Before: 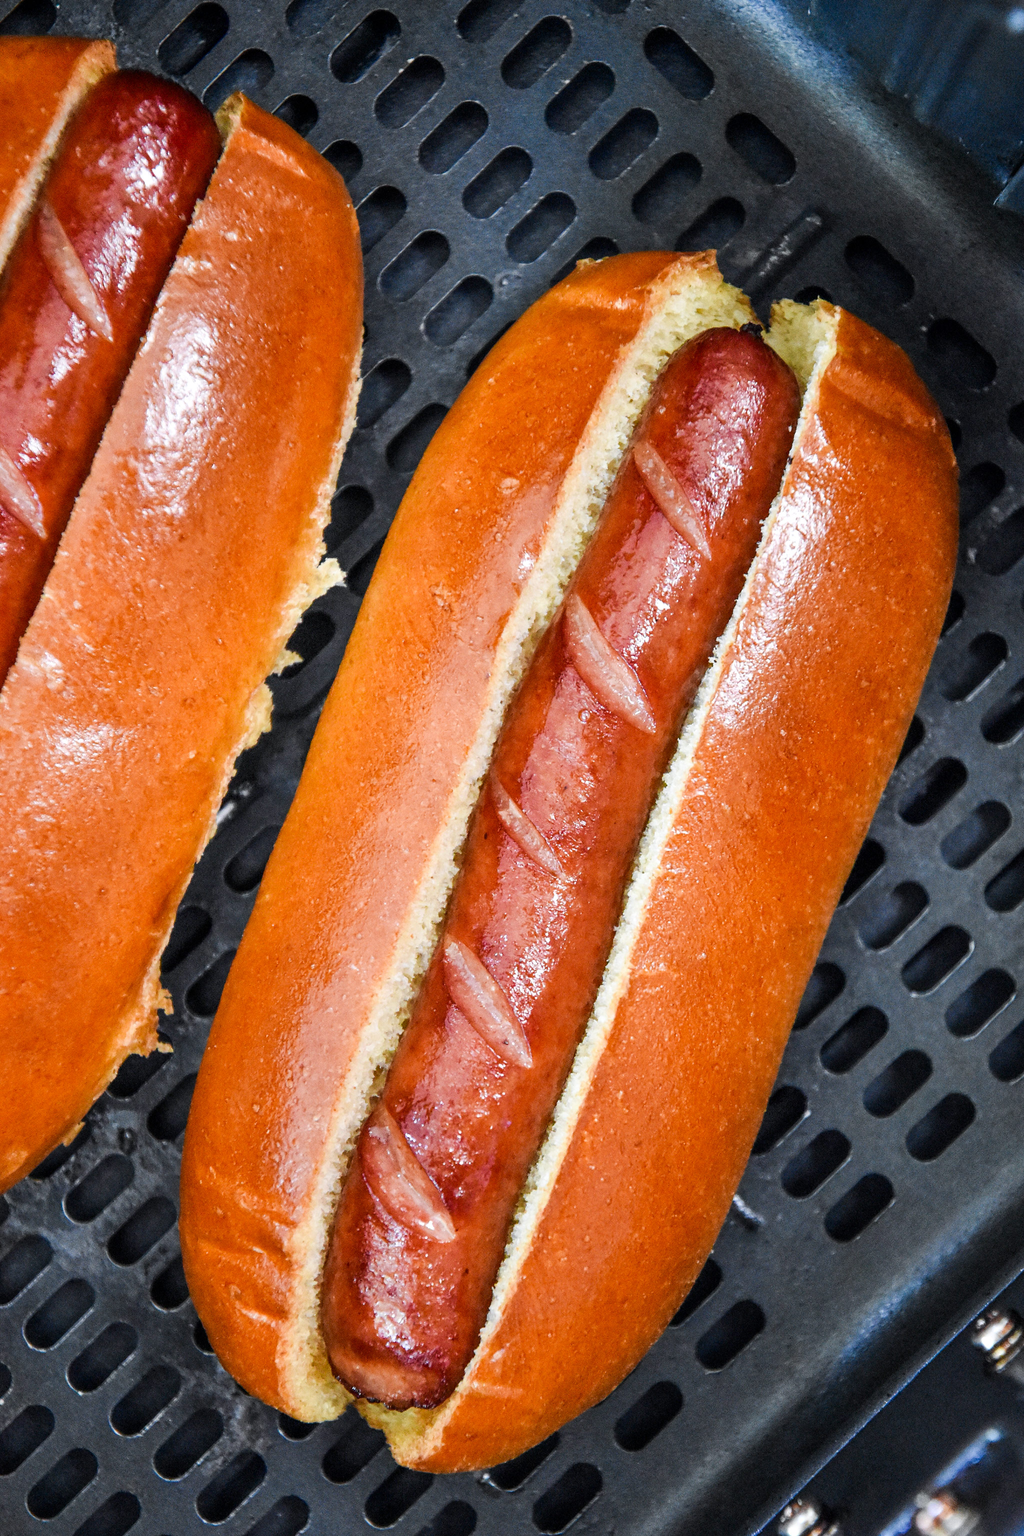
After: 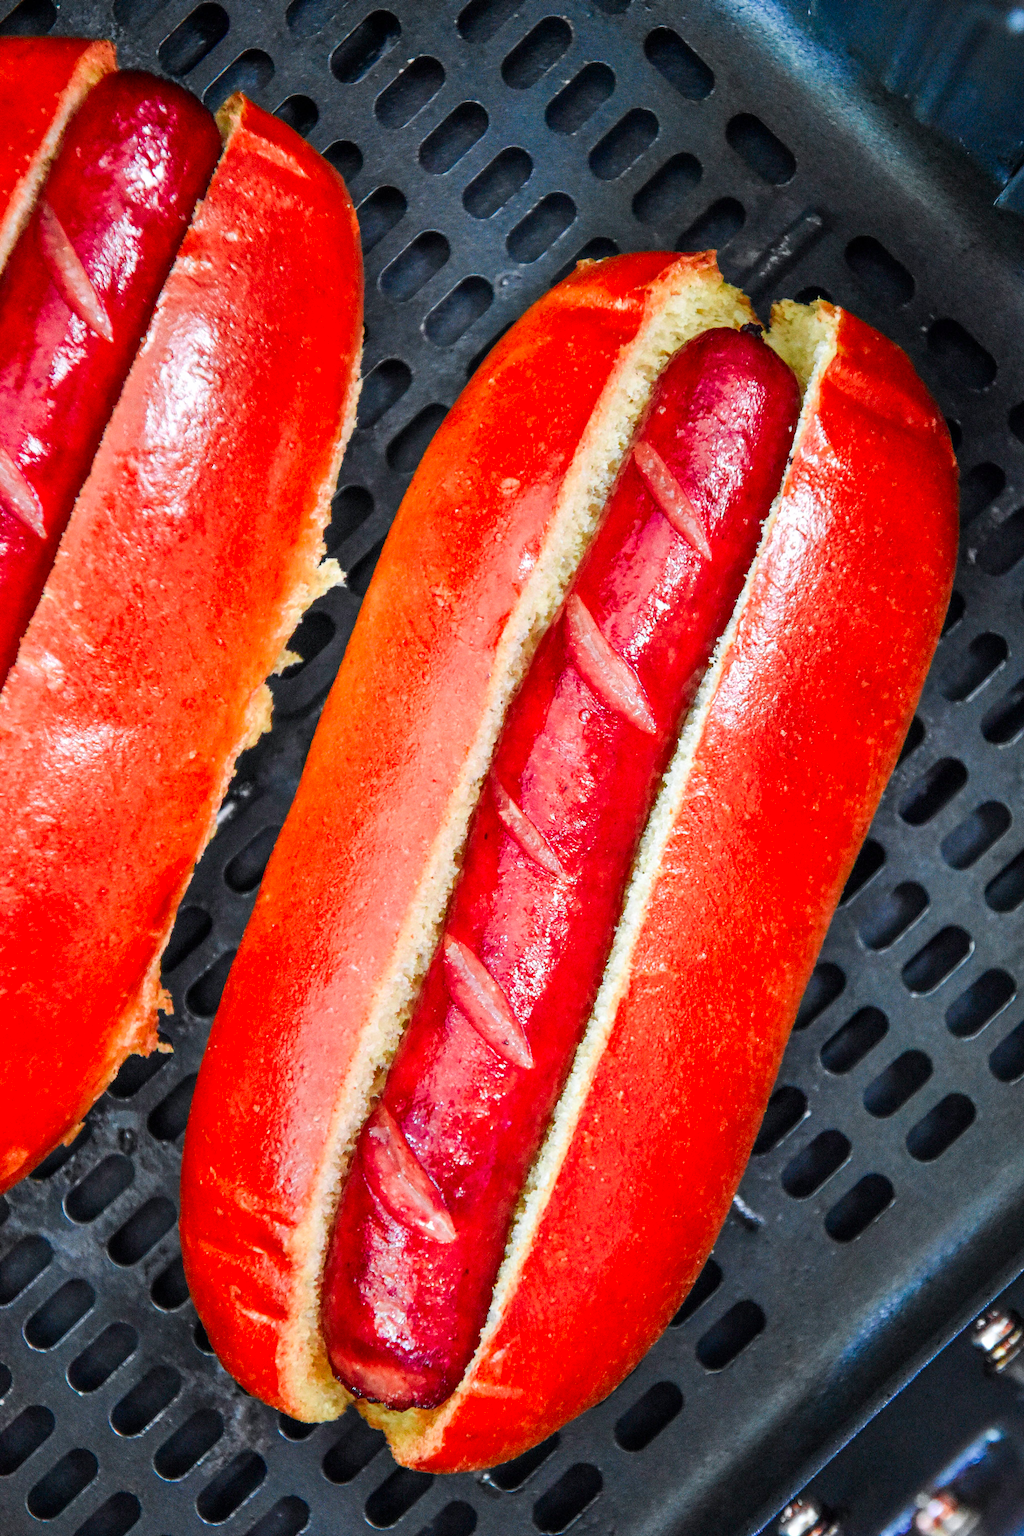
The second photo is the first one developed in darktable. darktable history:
color contrast: green-magenta contrast 1.73, blue-yellow contrast 1.15
base curve: curves: ch0 [(0, 0) (0.989, 0.992)], preserve colors none
